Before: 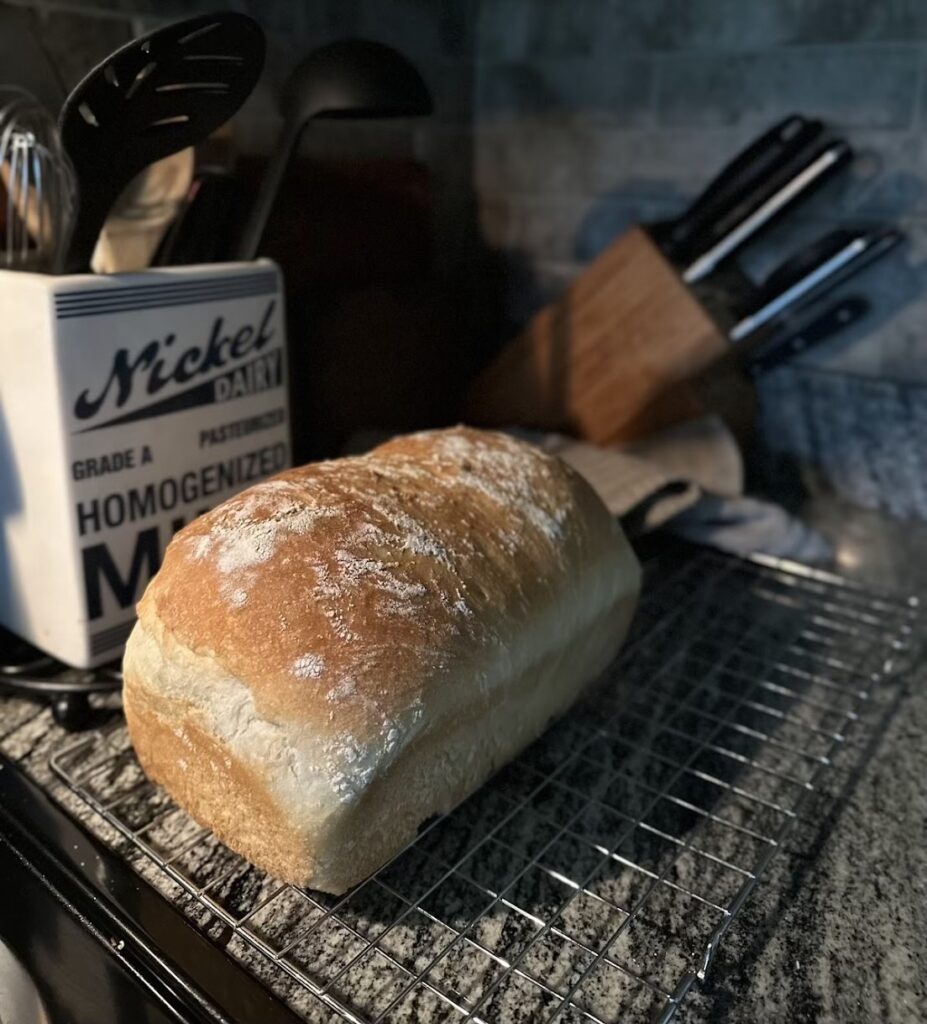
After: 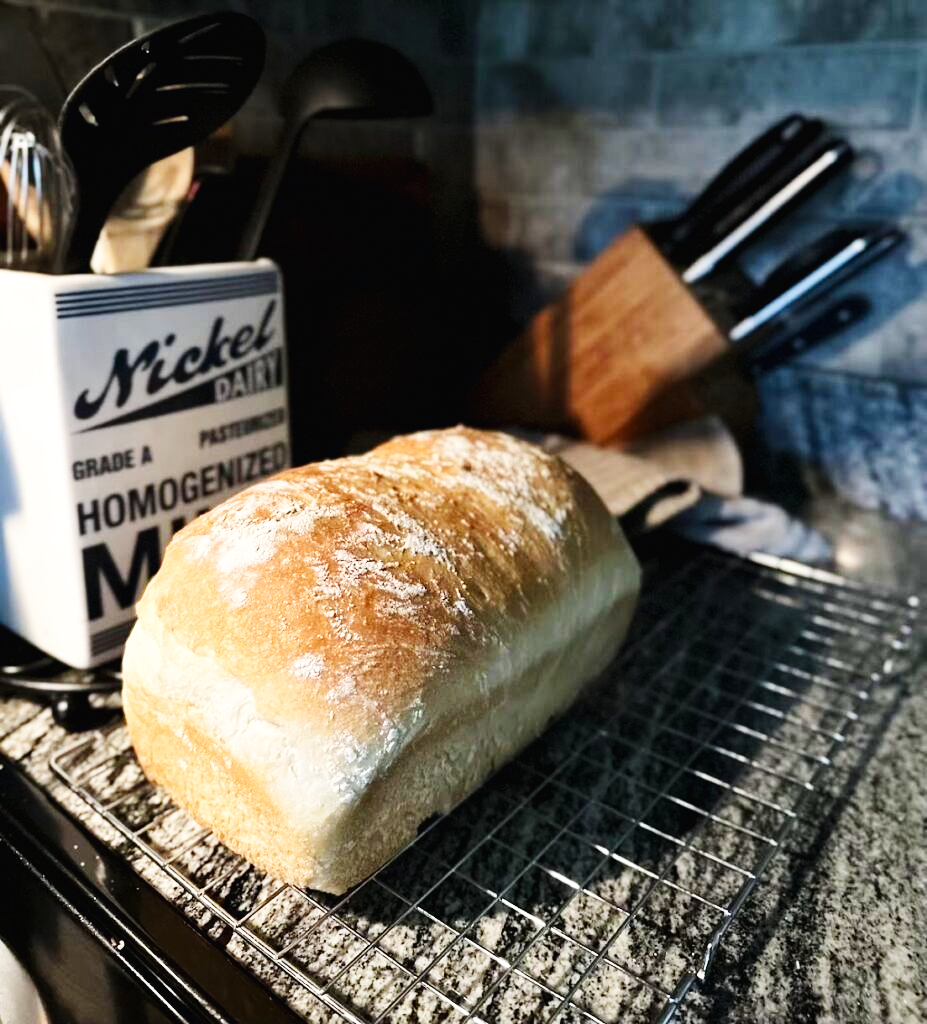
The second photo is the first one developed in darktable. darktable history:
base curve: curves: ch0 [(0, 0.003) (0.001, 0.002) (0.006, 0.004) (0.02, 0.022) (0.048, 0.086) (0.094, 0.234) (0.162, 0.431) (0.258, 0.629) (0.385, 0.8) (0.548, 0.918) (0.751, 0.988) (1, 1)], preserve colors none
contrast brightness saturation: contrast 0.1, brightness 0.02, saturation 0.02
